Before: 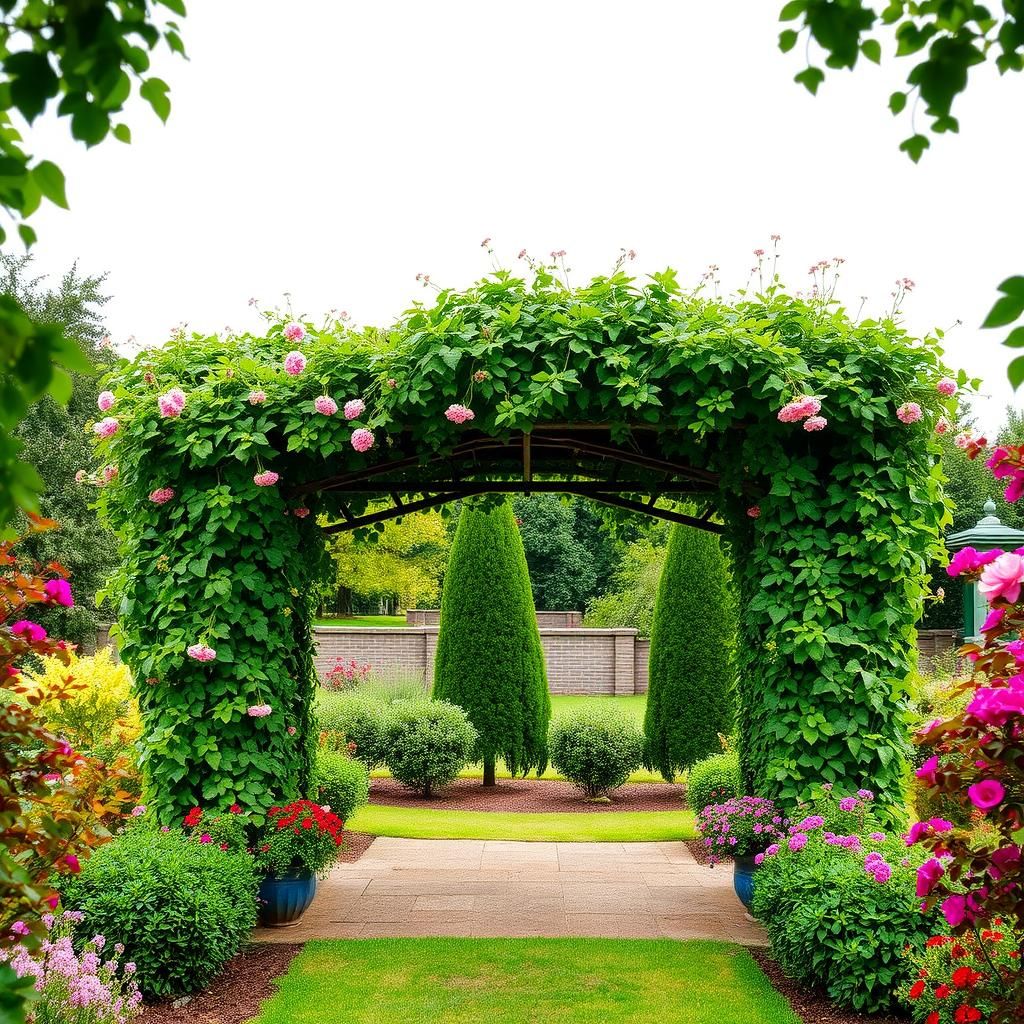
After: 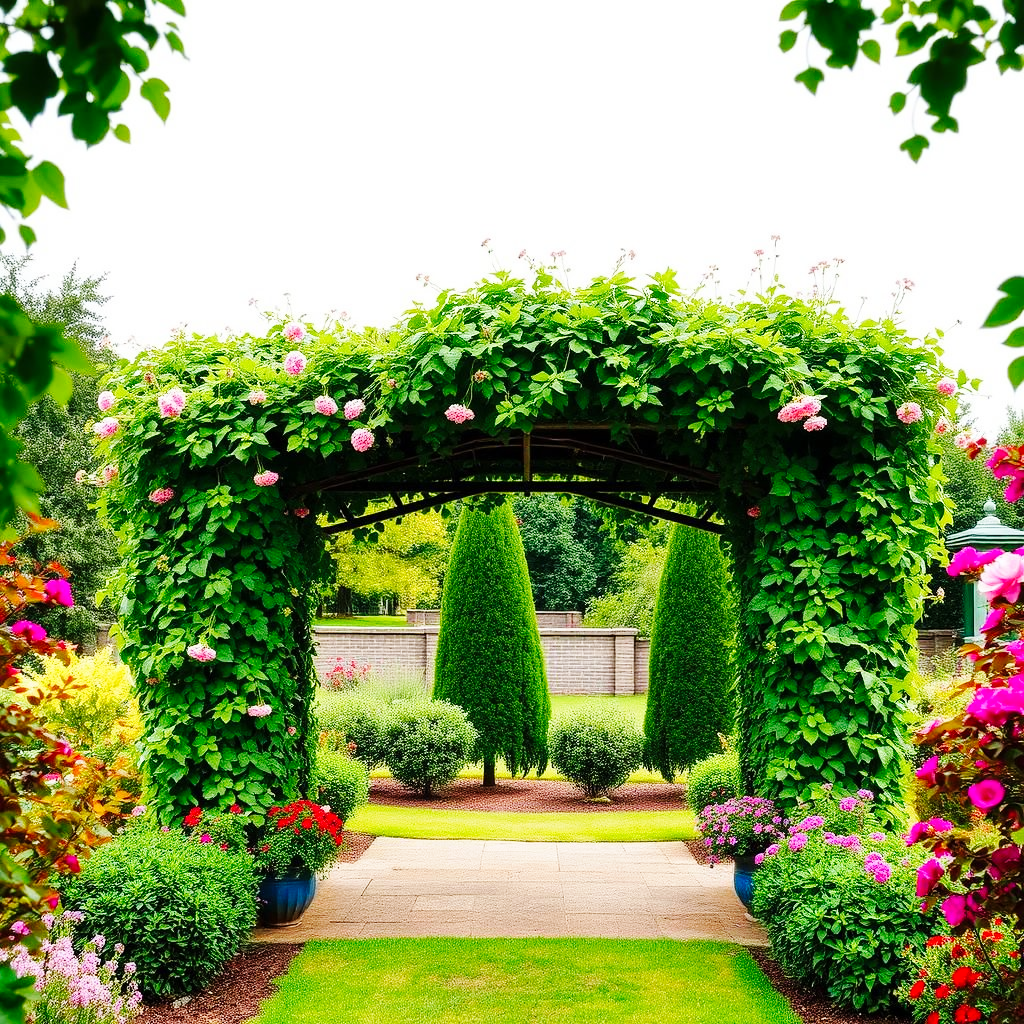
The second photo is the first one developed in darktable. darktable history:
base curve: curves: ch0 [(0, 0) (0.032, 0.025) (0.121, 0.166) (0.206, 0.329) (0.605, 0.79) (1, 1)], preserve colors none
